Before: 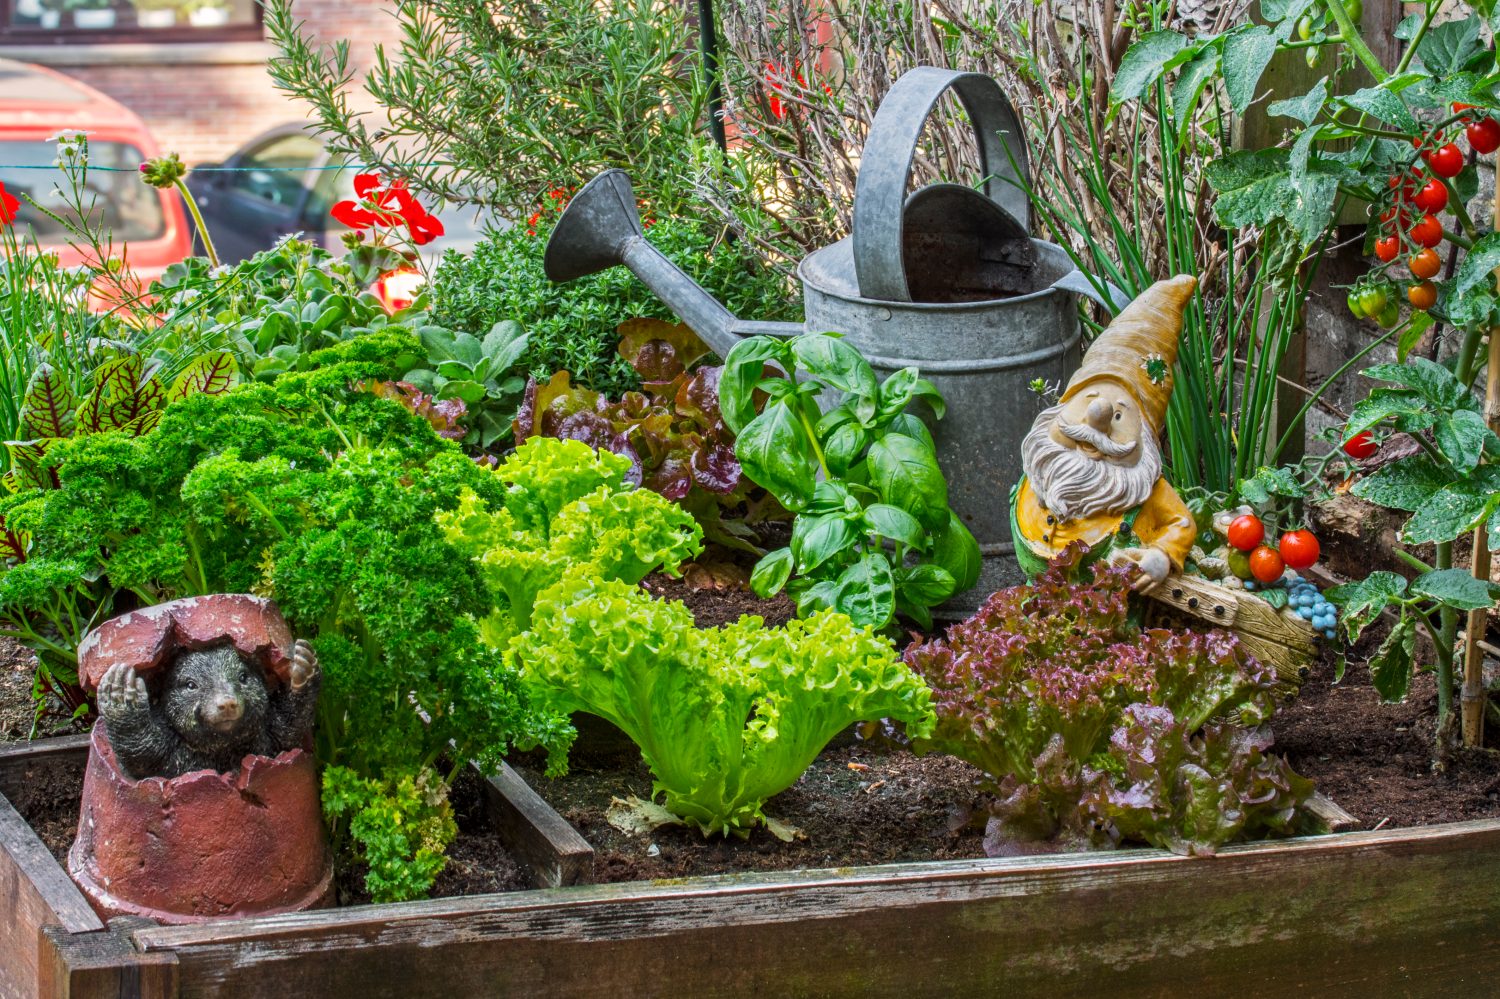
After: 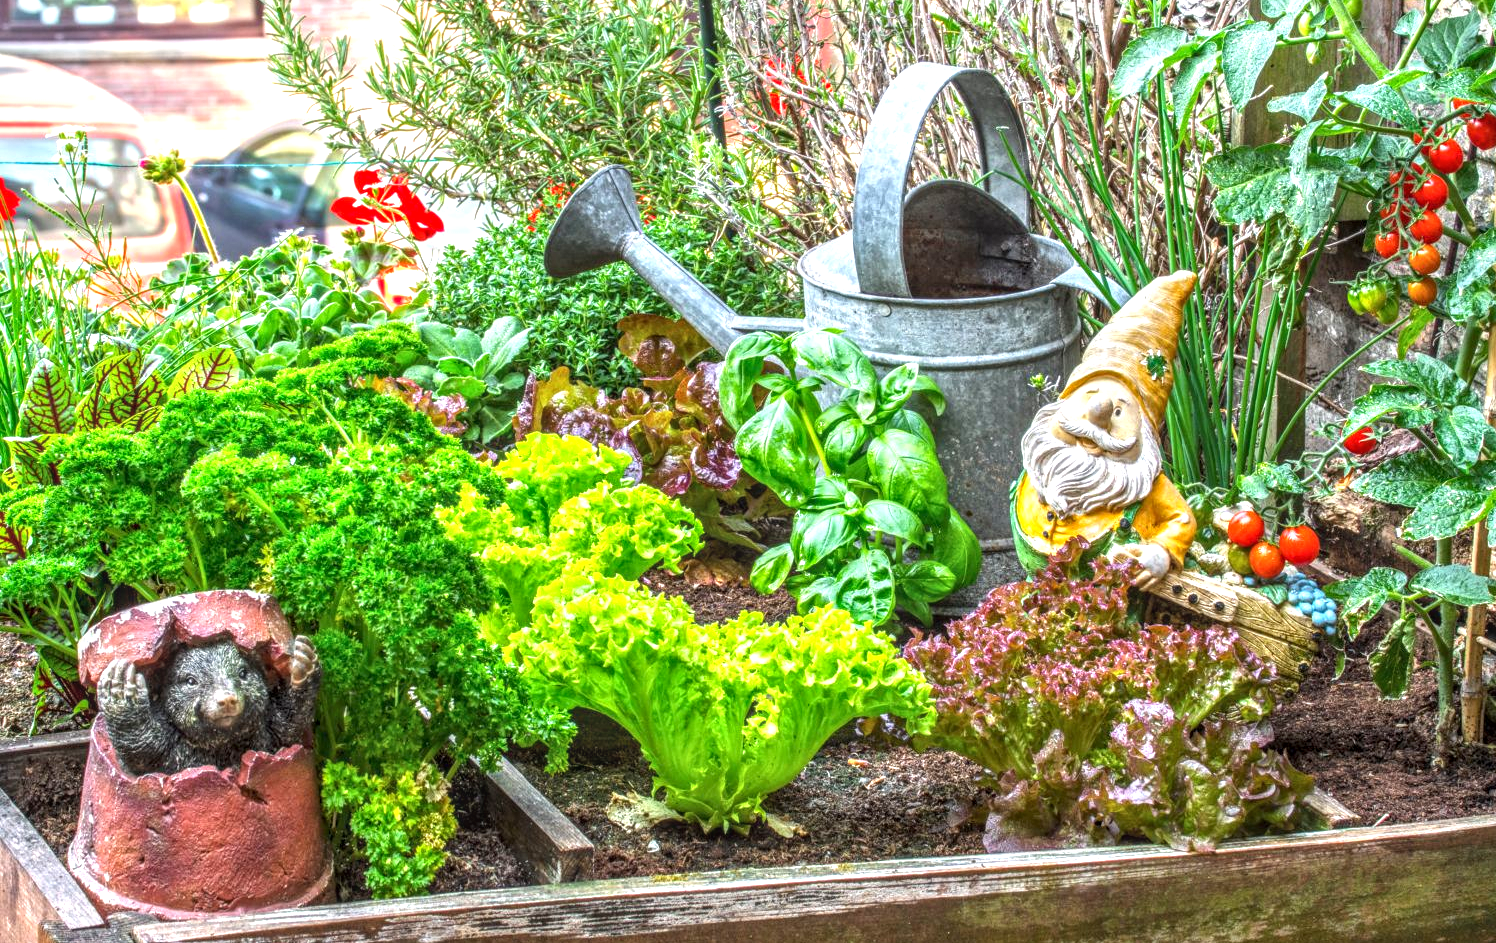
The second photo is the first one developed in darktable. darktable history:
exposure: black level correction 0, exposure 1.107 EV, compensate highlight preservation false
crop: top 0.446%, right 0.263%, bottom 5.106%
local contrast: highlights 3%, shadows 1%, detail 133%
